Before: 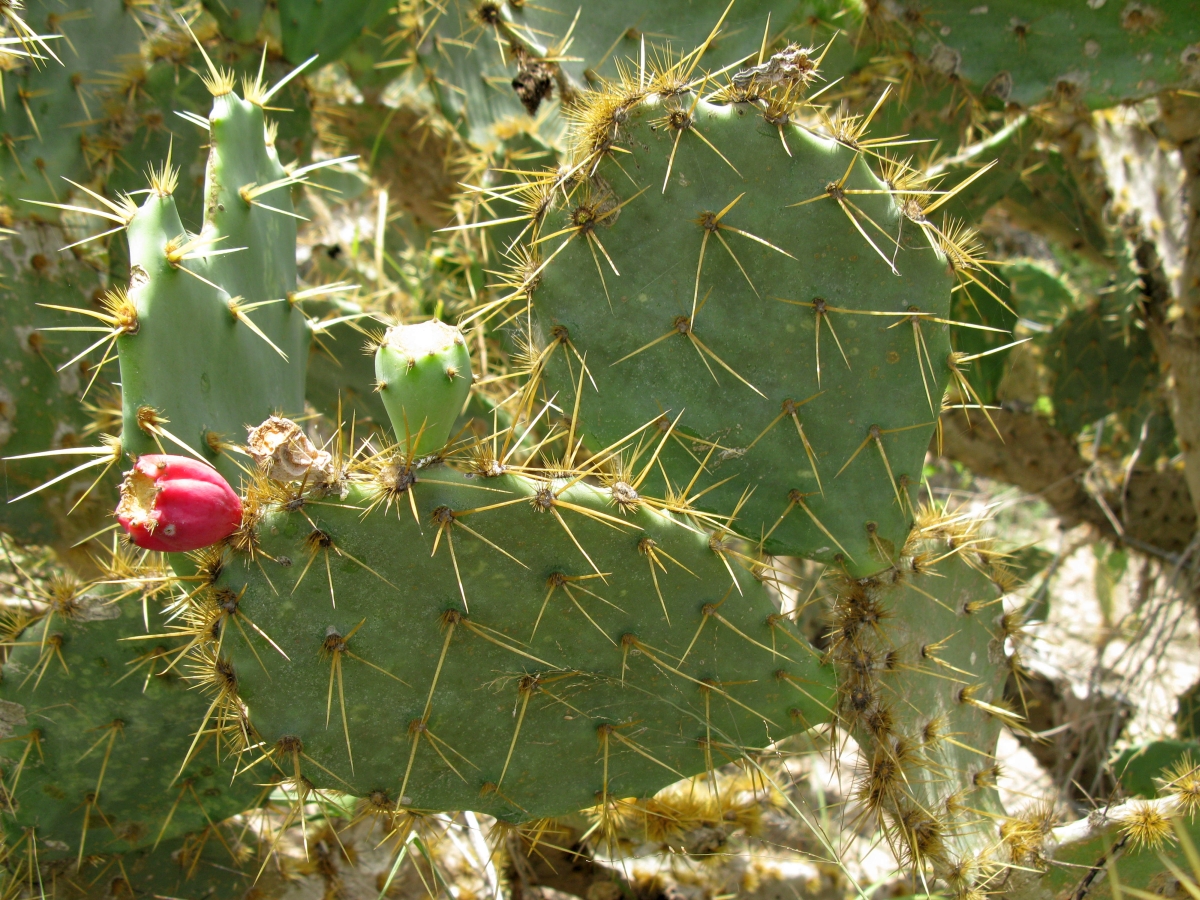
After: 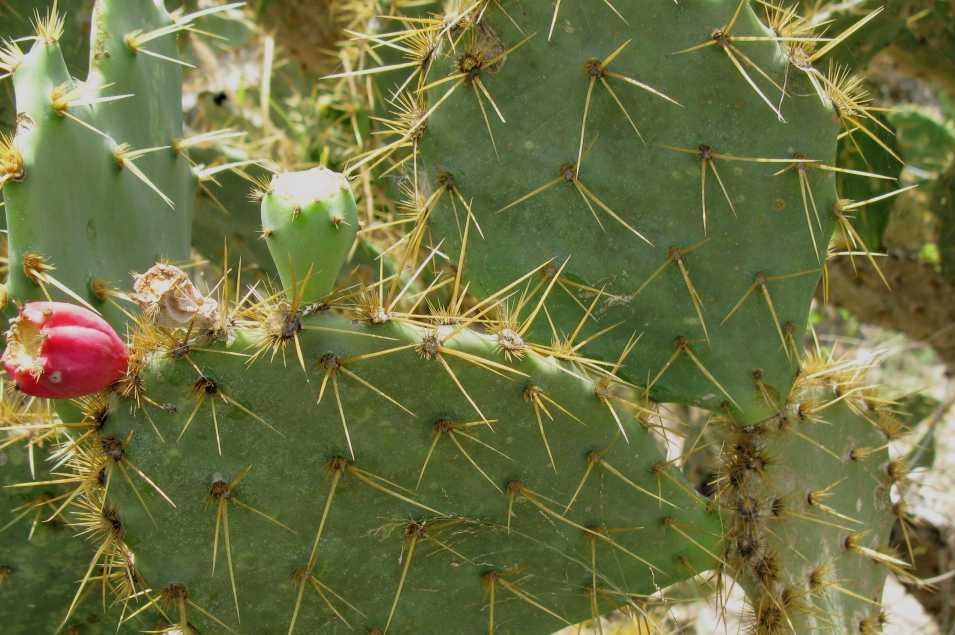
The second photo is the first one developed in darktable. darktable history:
crop: left 9.547%, top 17.059%, right 10.81%, bottom 12.298%
filmic rgb: middle gray luminance 18.28%, black relative exposure -8.97 EV, white relative exposure 3.75 EV, target black luminance 0%, hardness 4.89, latitude 67.9%, contrast 0.939, highlights saturation mix 20.88%, shadows ↔ highlights balance 21%
